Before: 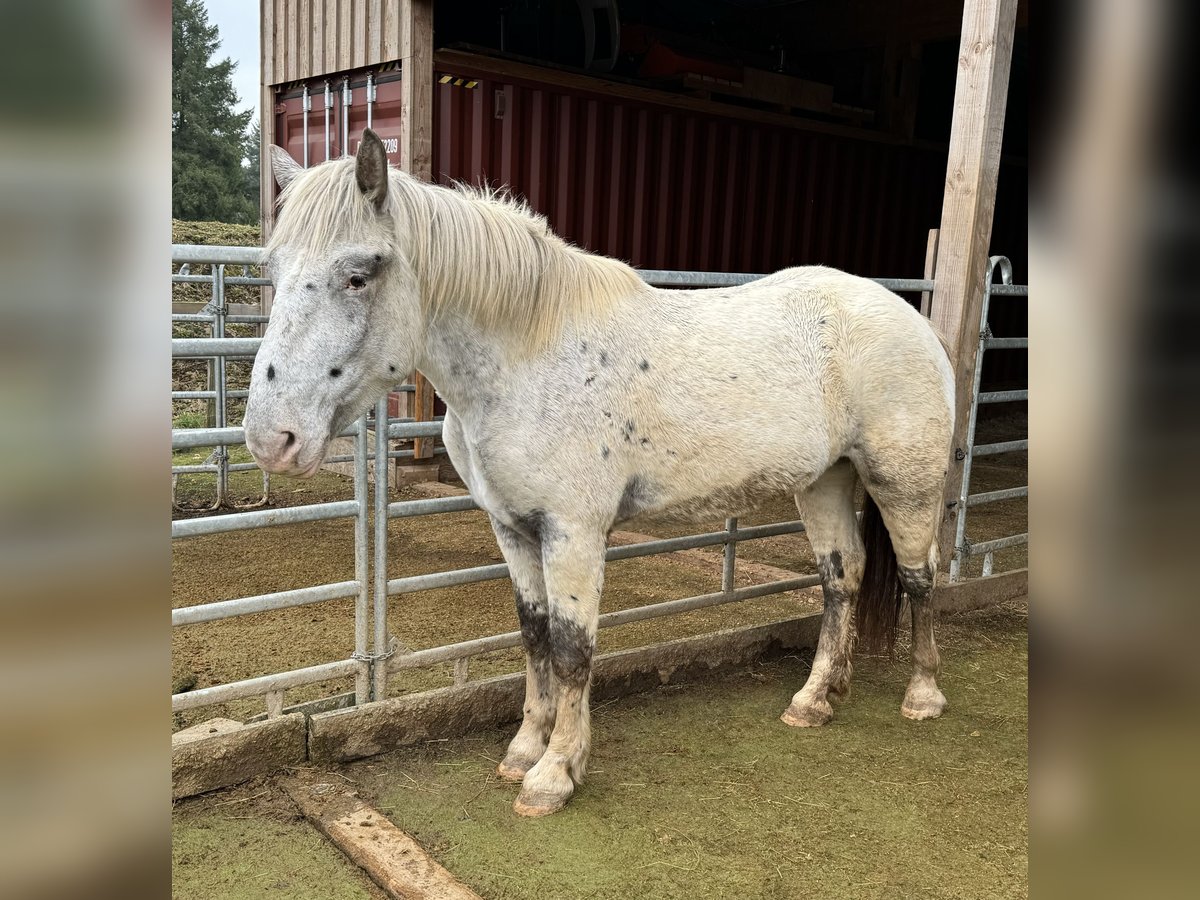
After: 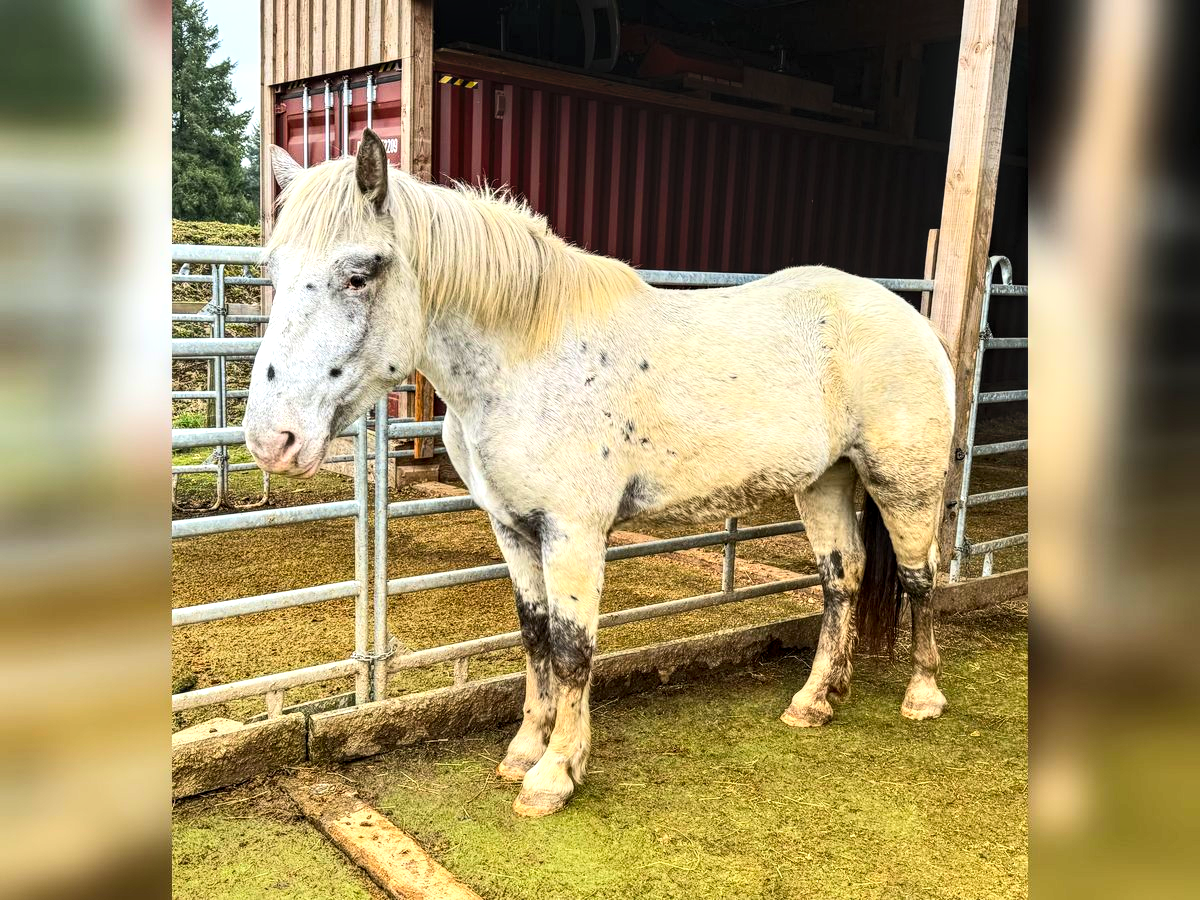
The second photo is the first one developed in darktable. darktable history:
contrast brightness saturation: contrast 0.203, brightness 0.19, saturation 0.795
tone equalizer: -8 EV -0.388 EV, -7 EV -0.423 EV, -6 EV -0.311 EV, -5 EV -0.22 EV, -3 EV 0.245 EV, -2 EV 0.356 EV, -1 EV 0.369 EV, +0 EV 0.388 EV, edges refinement/feathering 500, mask exposure compensation -1.57 EV, preserve details no
local contrast: detail 142%
